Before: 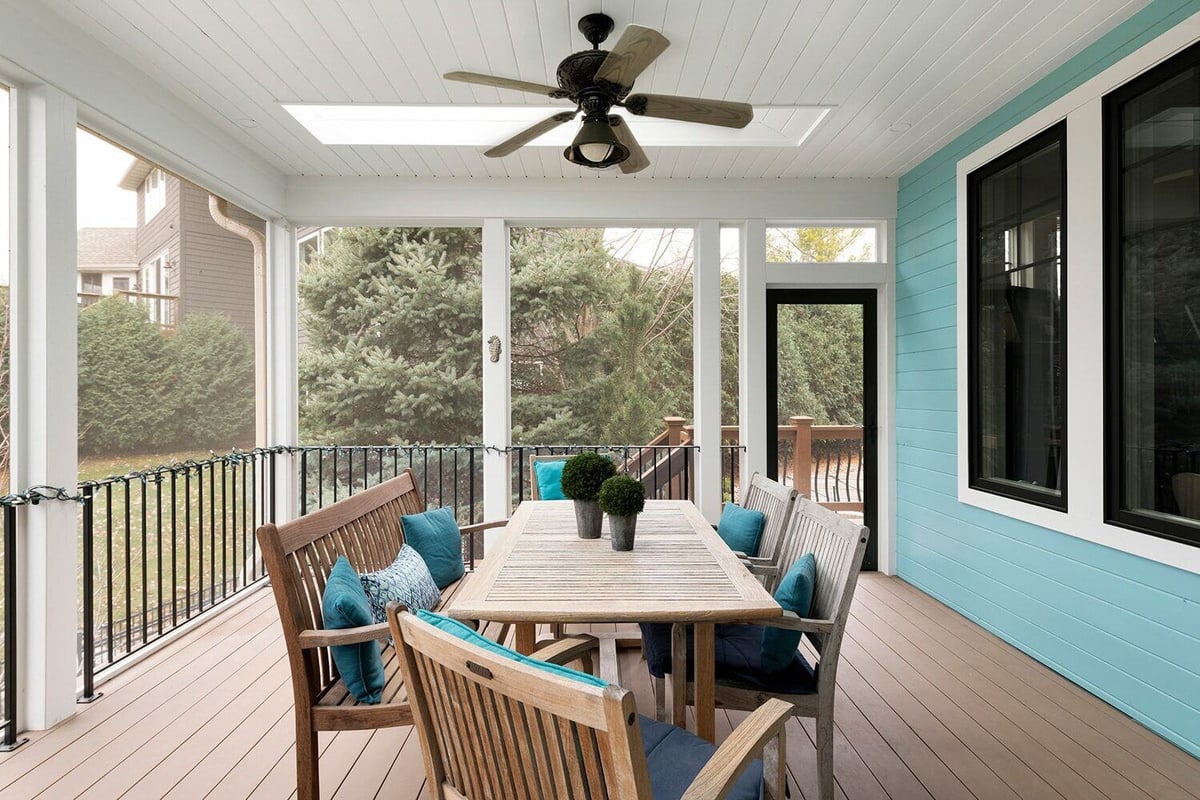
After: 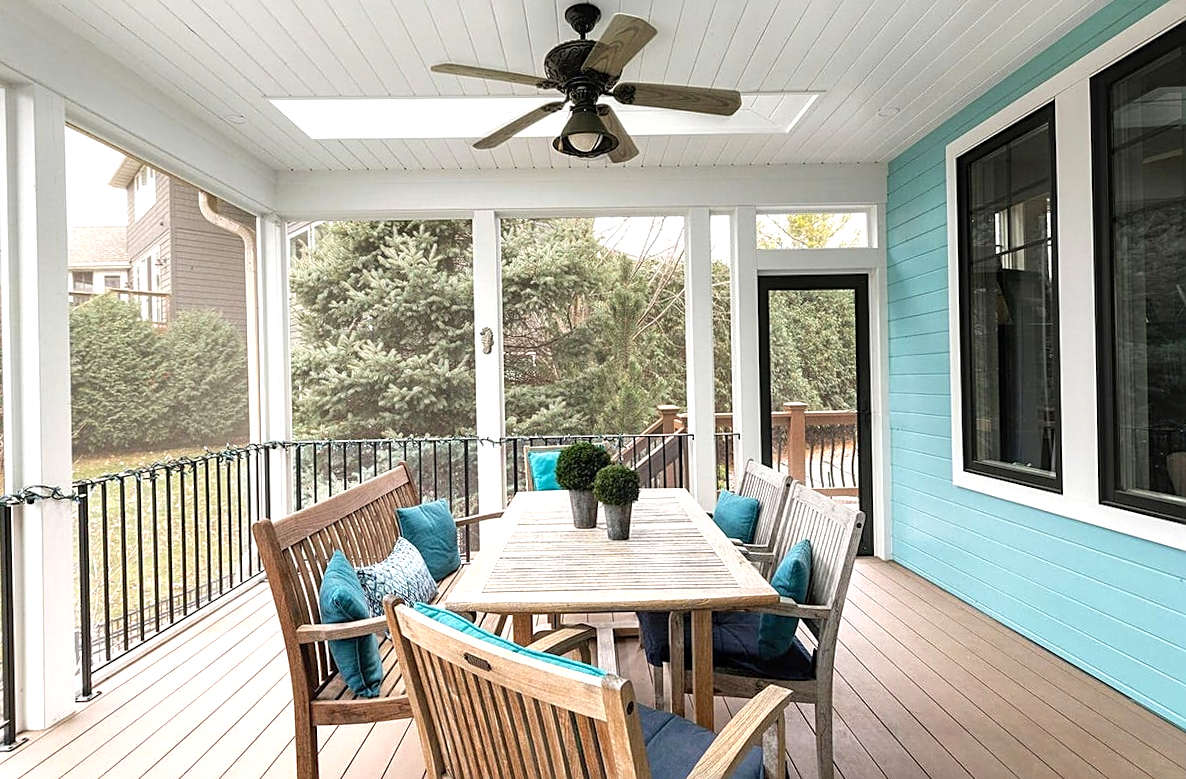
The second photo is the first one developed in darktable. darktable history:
exposure: exposure 0.781 EV, compensate highlight preservation false
sharpen: on, module defaults
local contrast: on, module defaults
graduated density: rotation -0.352°, offset 57.64
rotate and perspective: rotation -1°, crop left 0.011, crop right 0.989, crop top 0.025, crop bottom 0.975
